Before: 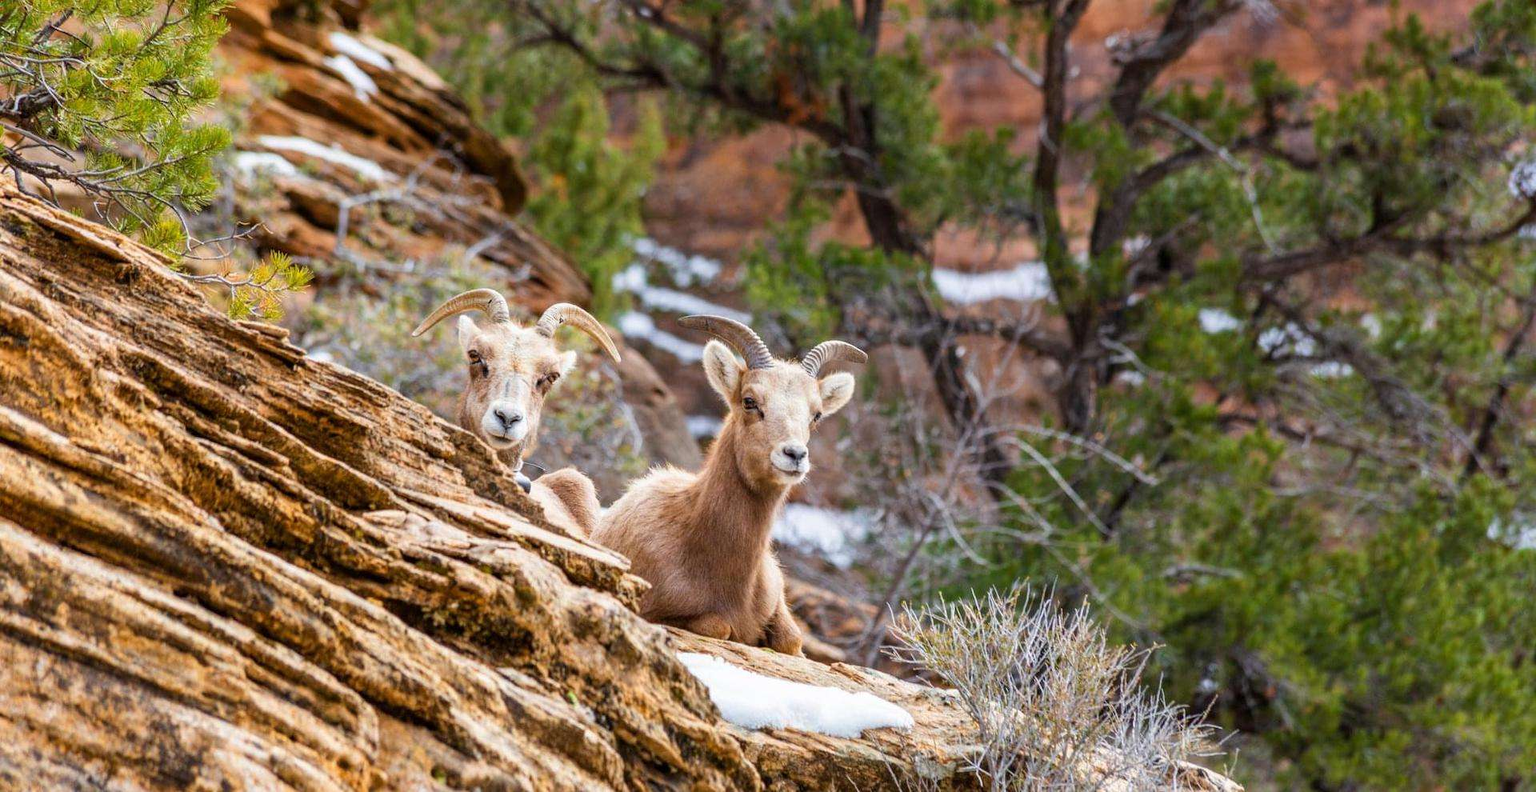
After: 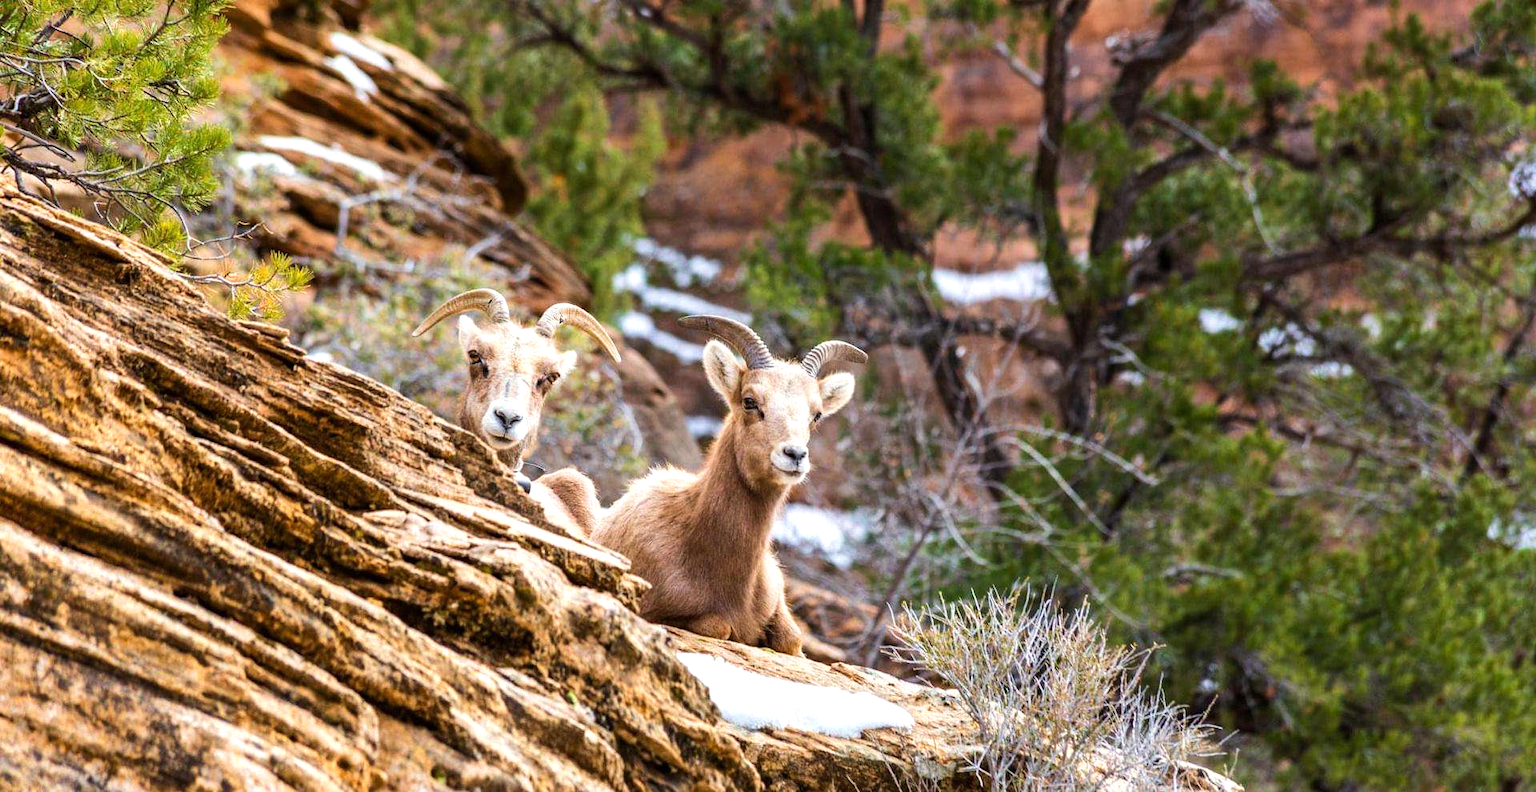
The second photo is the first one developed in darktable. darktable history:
velvia: strength 15%
tone equalizer: -8 EV -0.417 EV, -7 EV -0.389 EV, -6 EV -0.333 EV, -5 EV -0.222 EV, -3 EV 0.222 EV, -2 EV 0.333 EV, -1 EV 0.389 EV, +0 EV 0.417 EV, edges refinement/feathering 500, mask exposure compensation -1.57 EV, preserve details no
